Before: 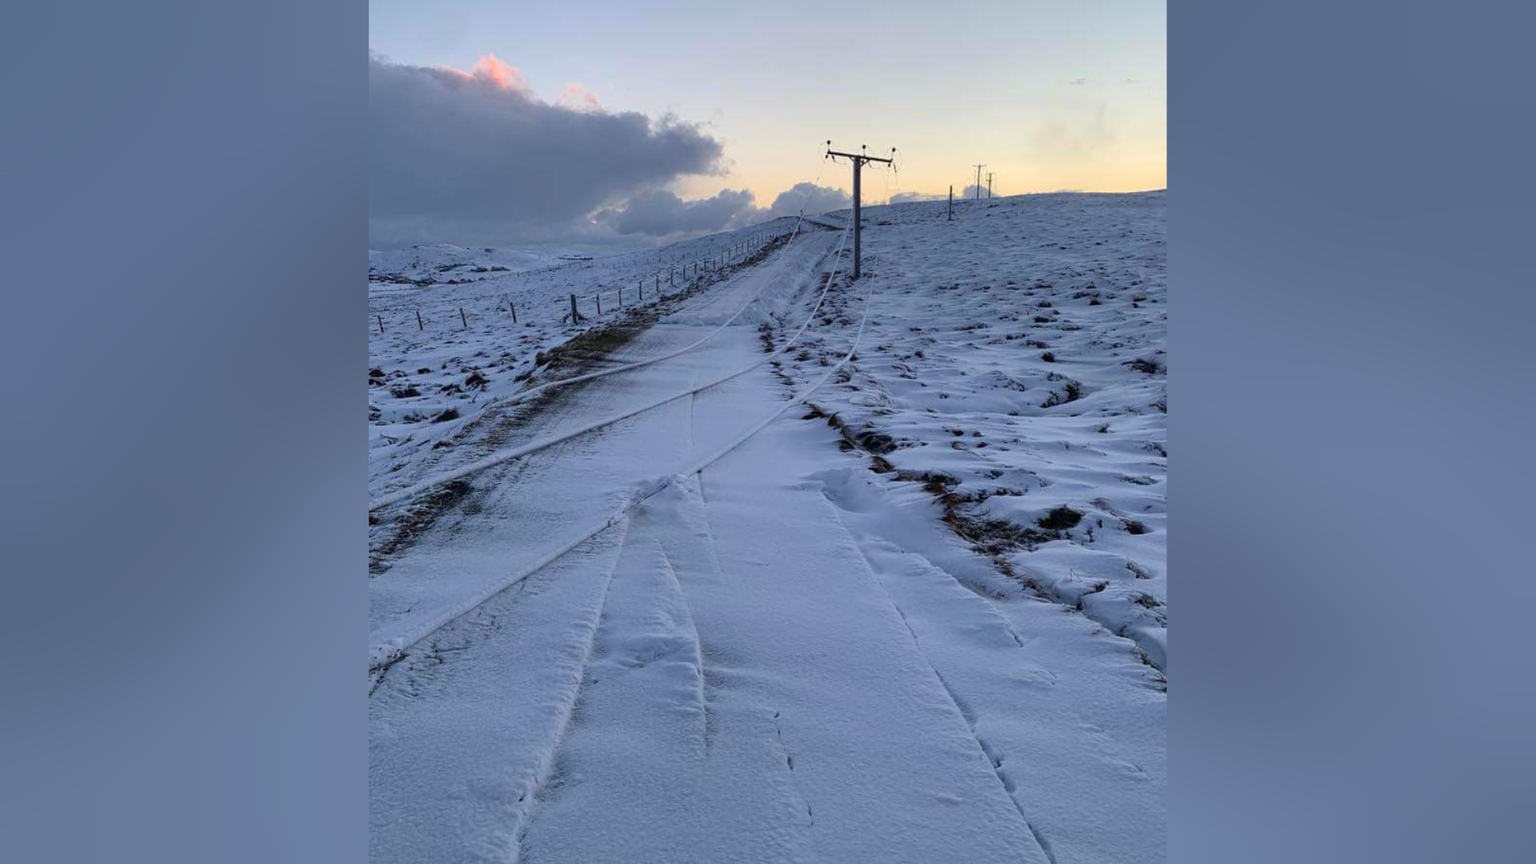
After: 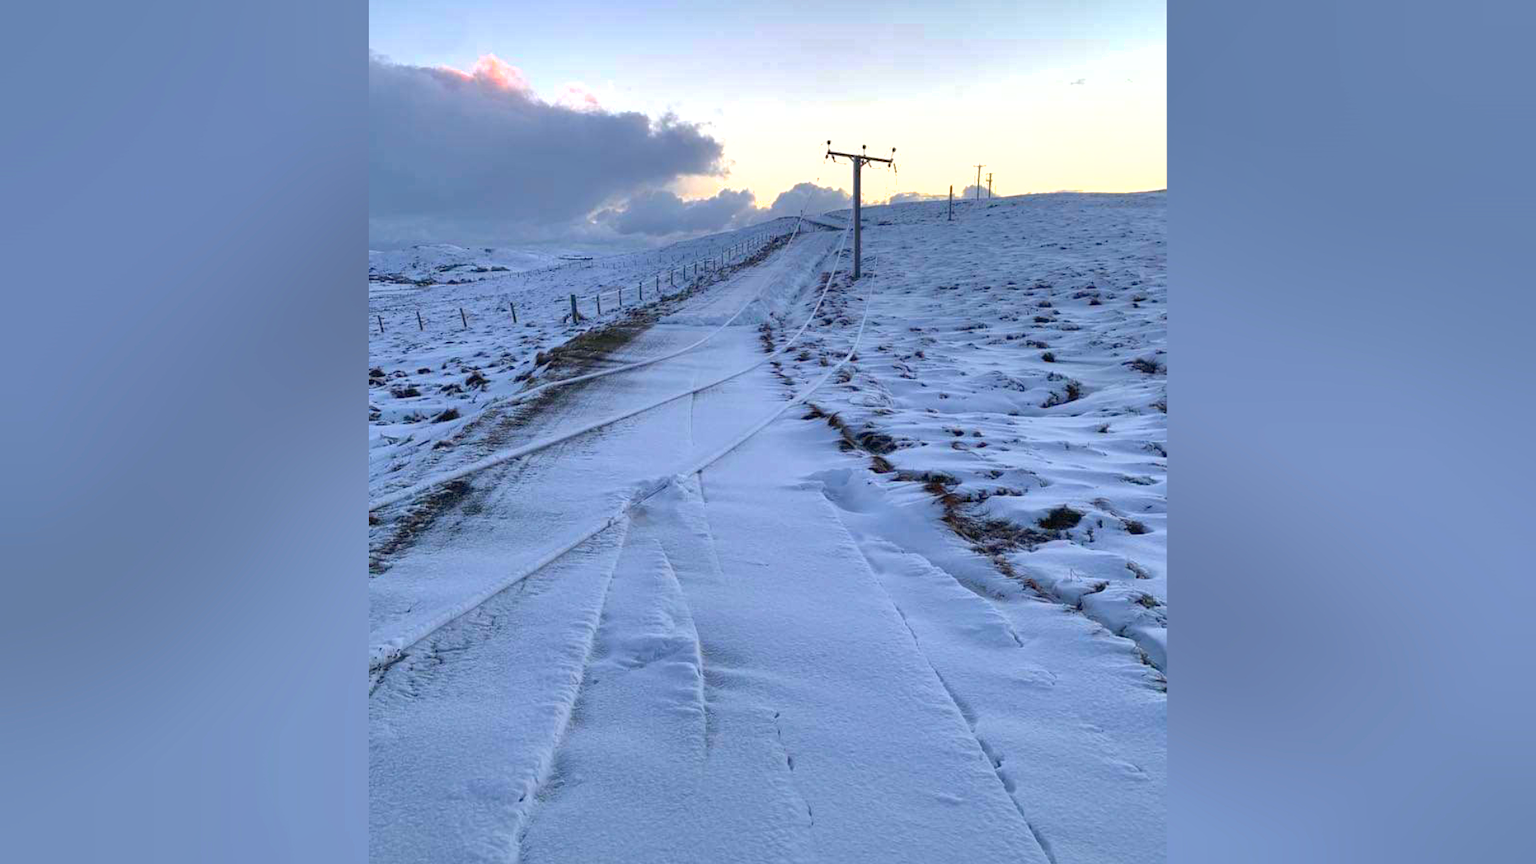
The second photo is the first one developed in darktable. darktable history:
exposure: exposure 0.602 EV, compensate exposure bias true, compensate highlight preservation false
shadows and highlights: on, module defaults
contrast brightness saturation: saturation 0.18
